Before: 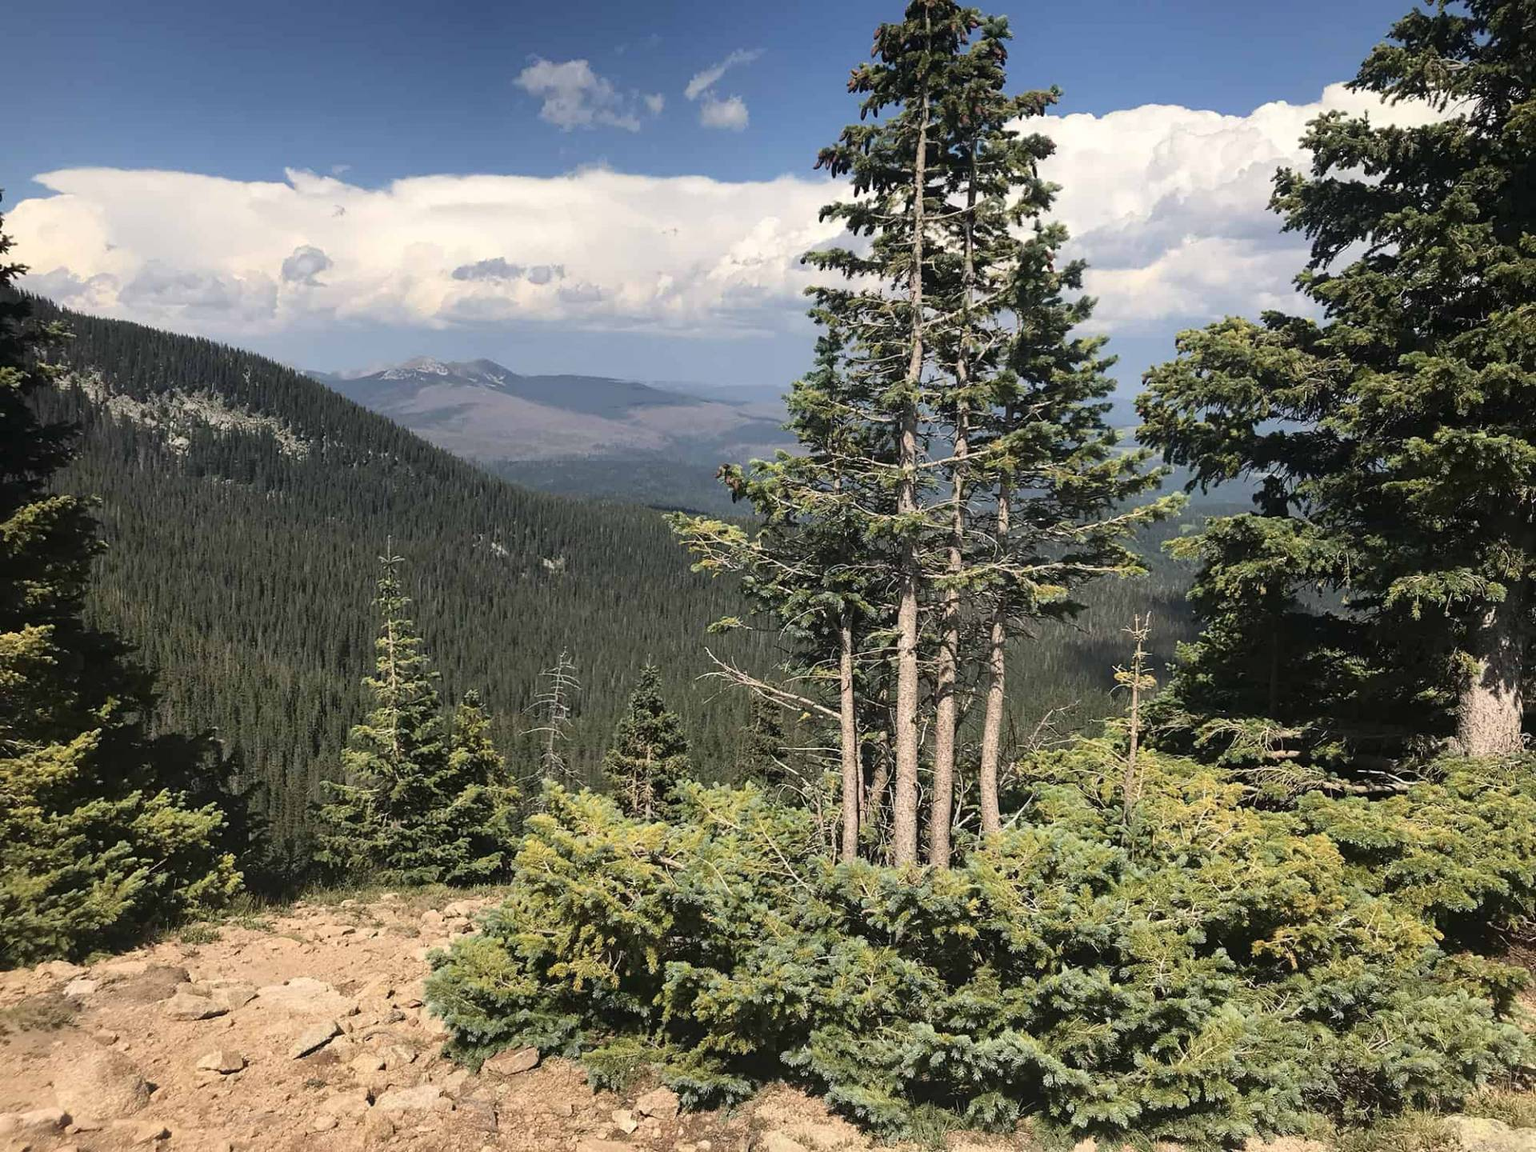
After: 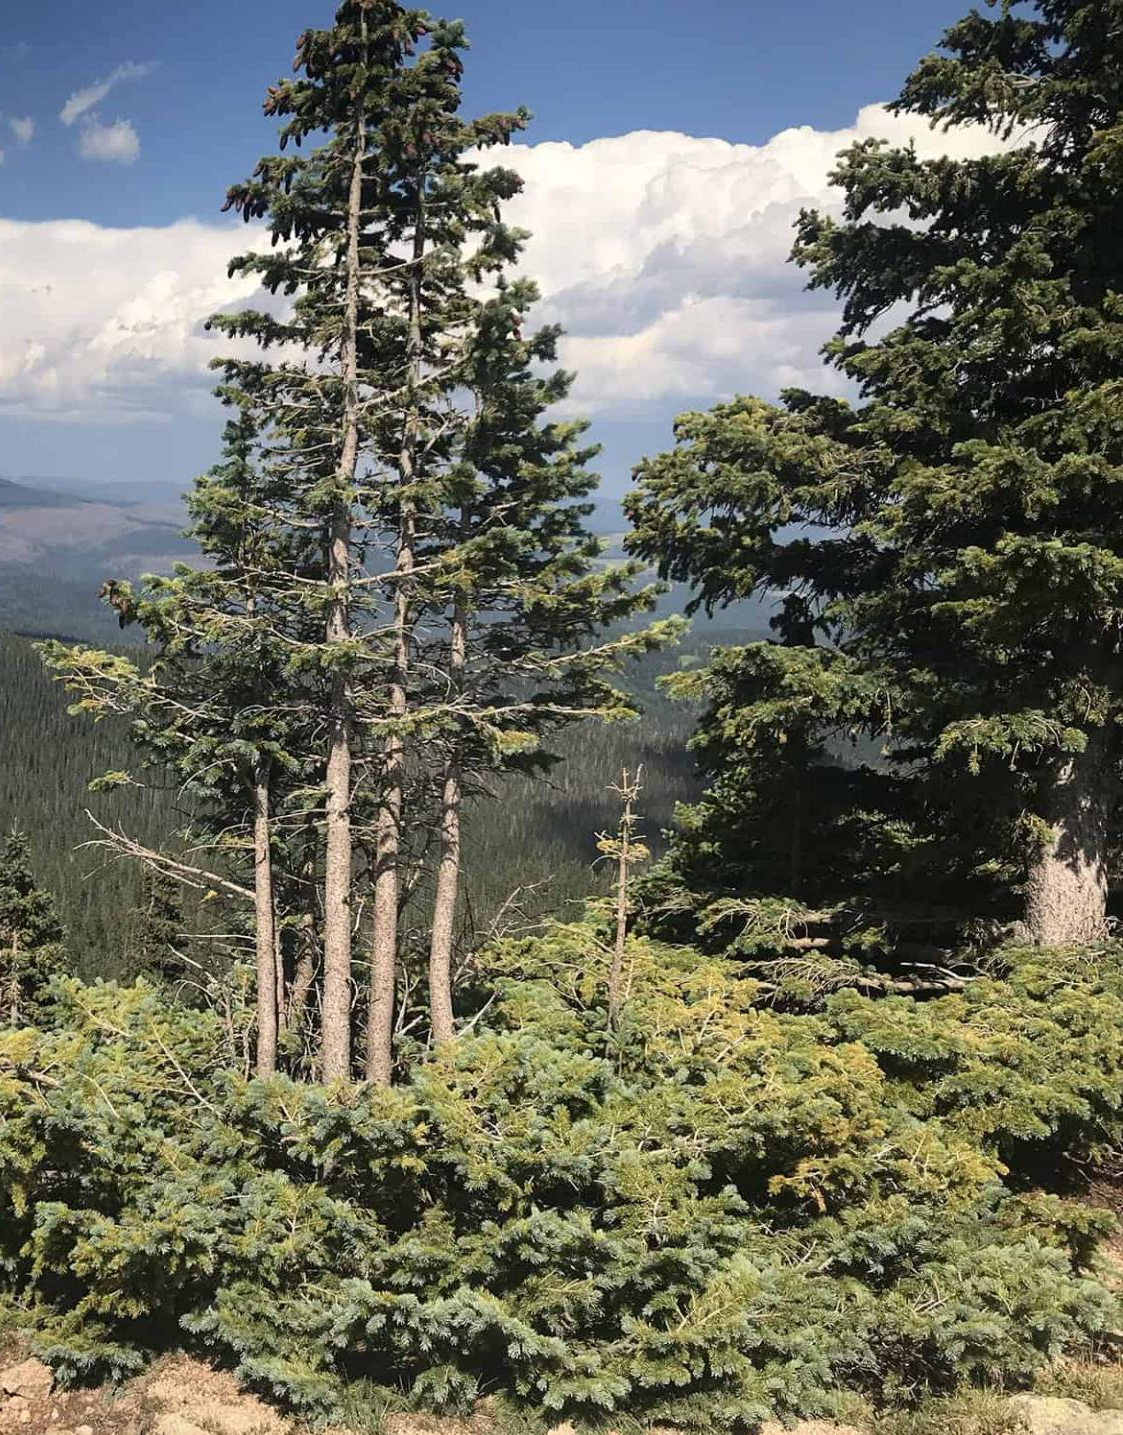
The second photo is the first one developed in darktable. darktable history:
crop: left 41.487%
